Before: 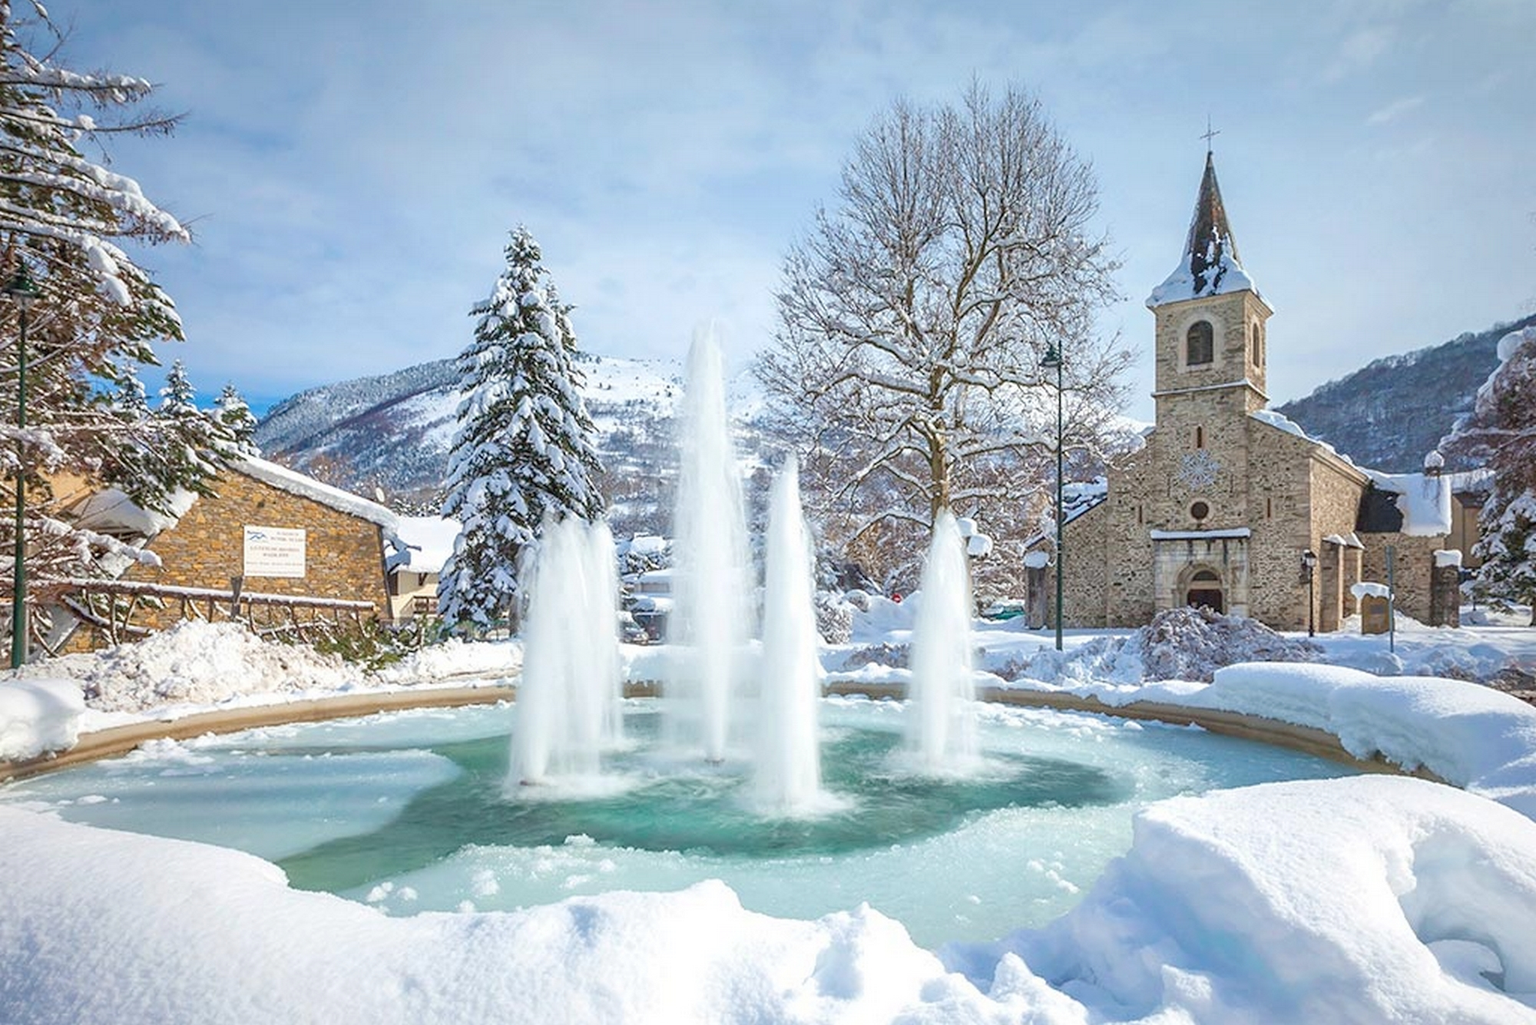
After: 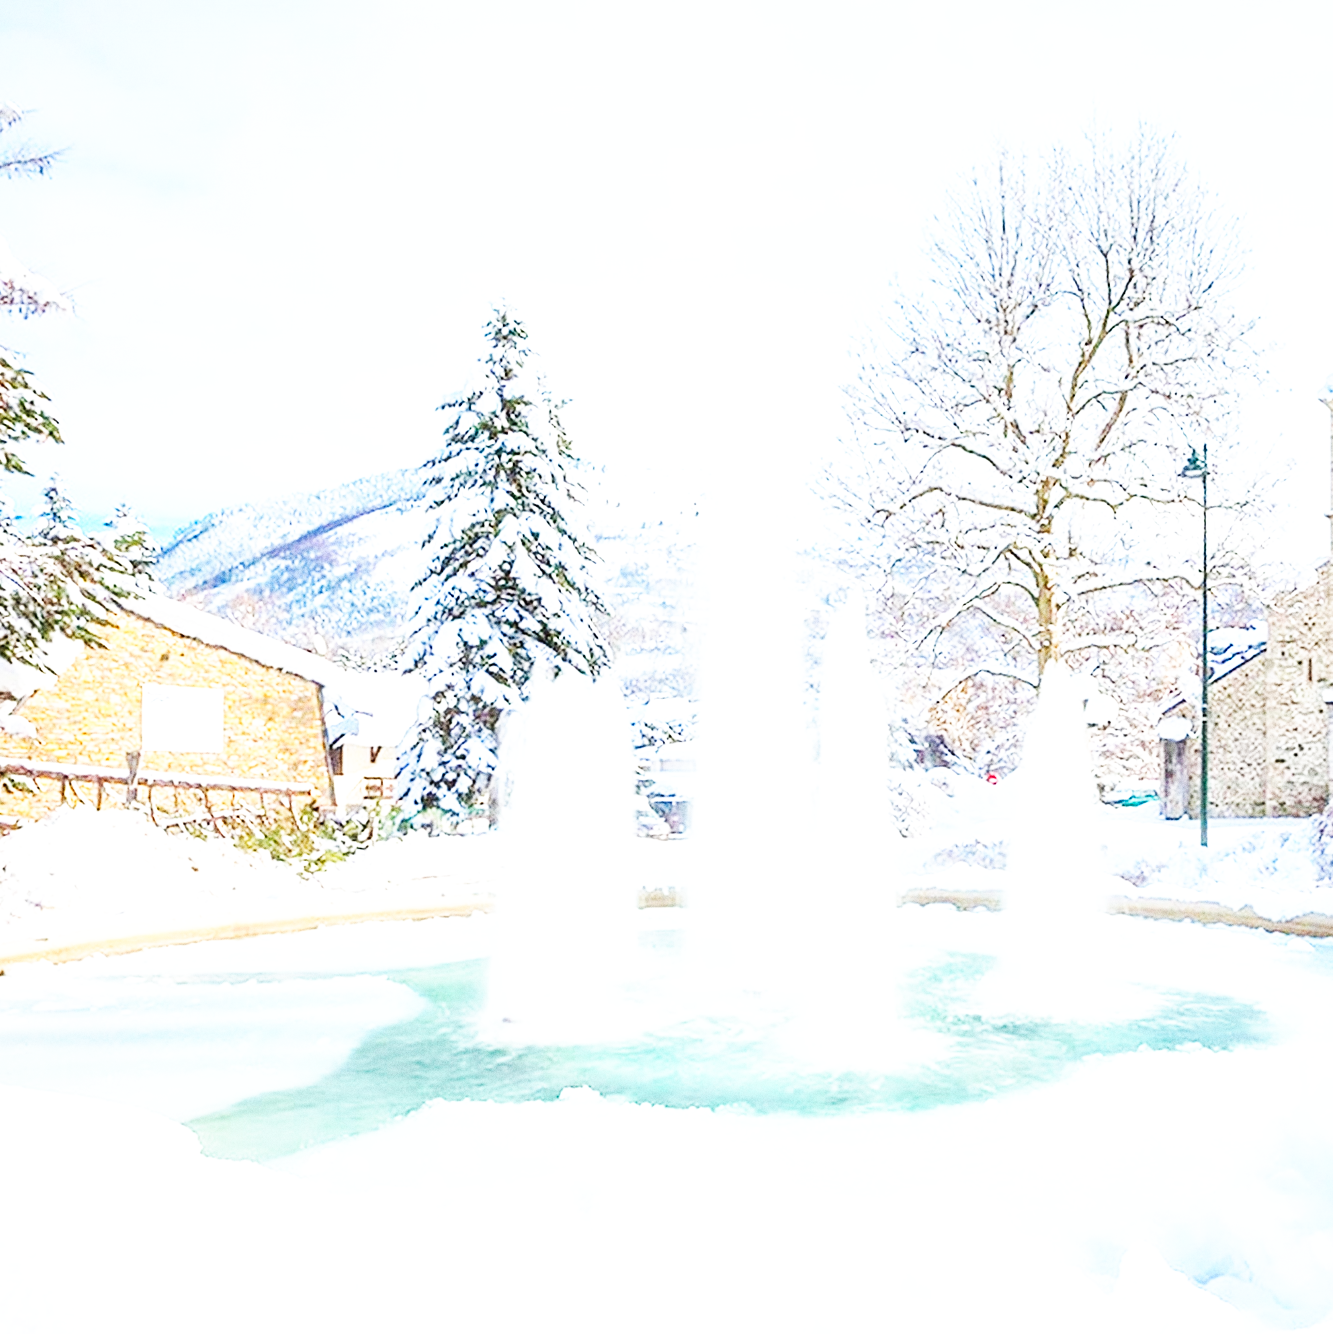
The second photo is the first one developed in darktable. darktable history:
grain: coarseness 8.68 ISO, strength 31.94%
base curve: curves: ch0 [(0, 0) (0.007, 0.004) (0.027, 0.03) (0.046, 0.07) (0.207, 0.54) (0.442, 0.872) (0.673, 0.972) (1, 1)], preserve colors none
crop and rotate: left 8.786%, right 24.548%
exposure: black level correction 0, exposure 1 EV, compensate exposure bias true, compensate highlight preservation false
